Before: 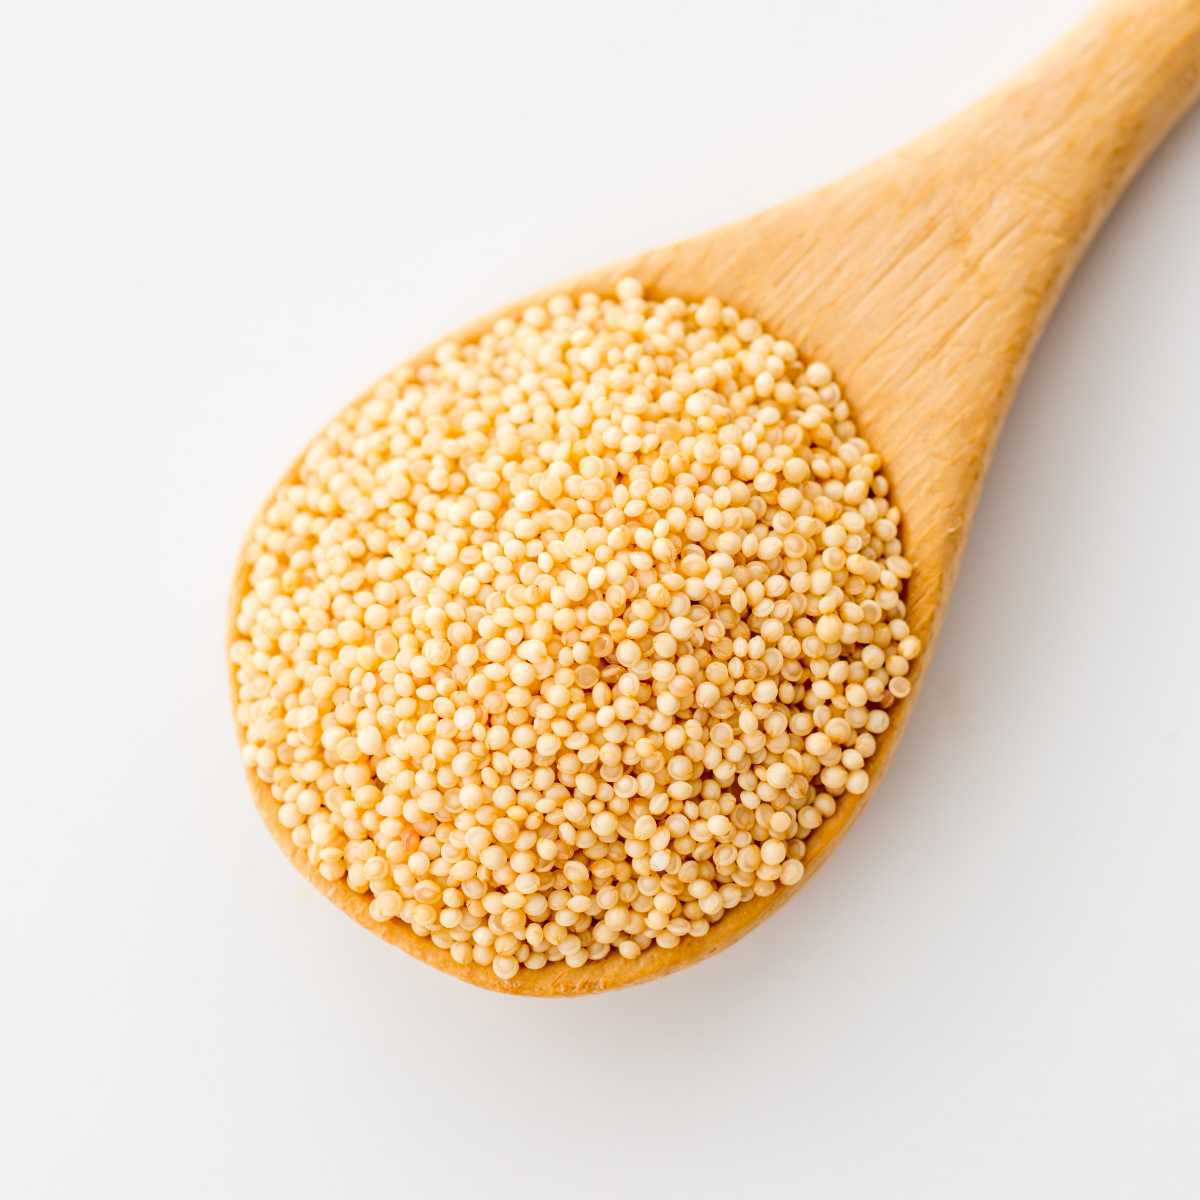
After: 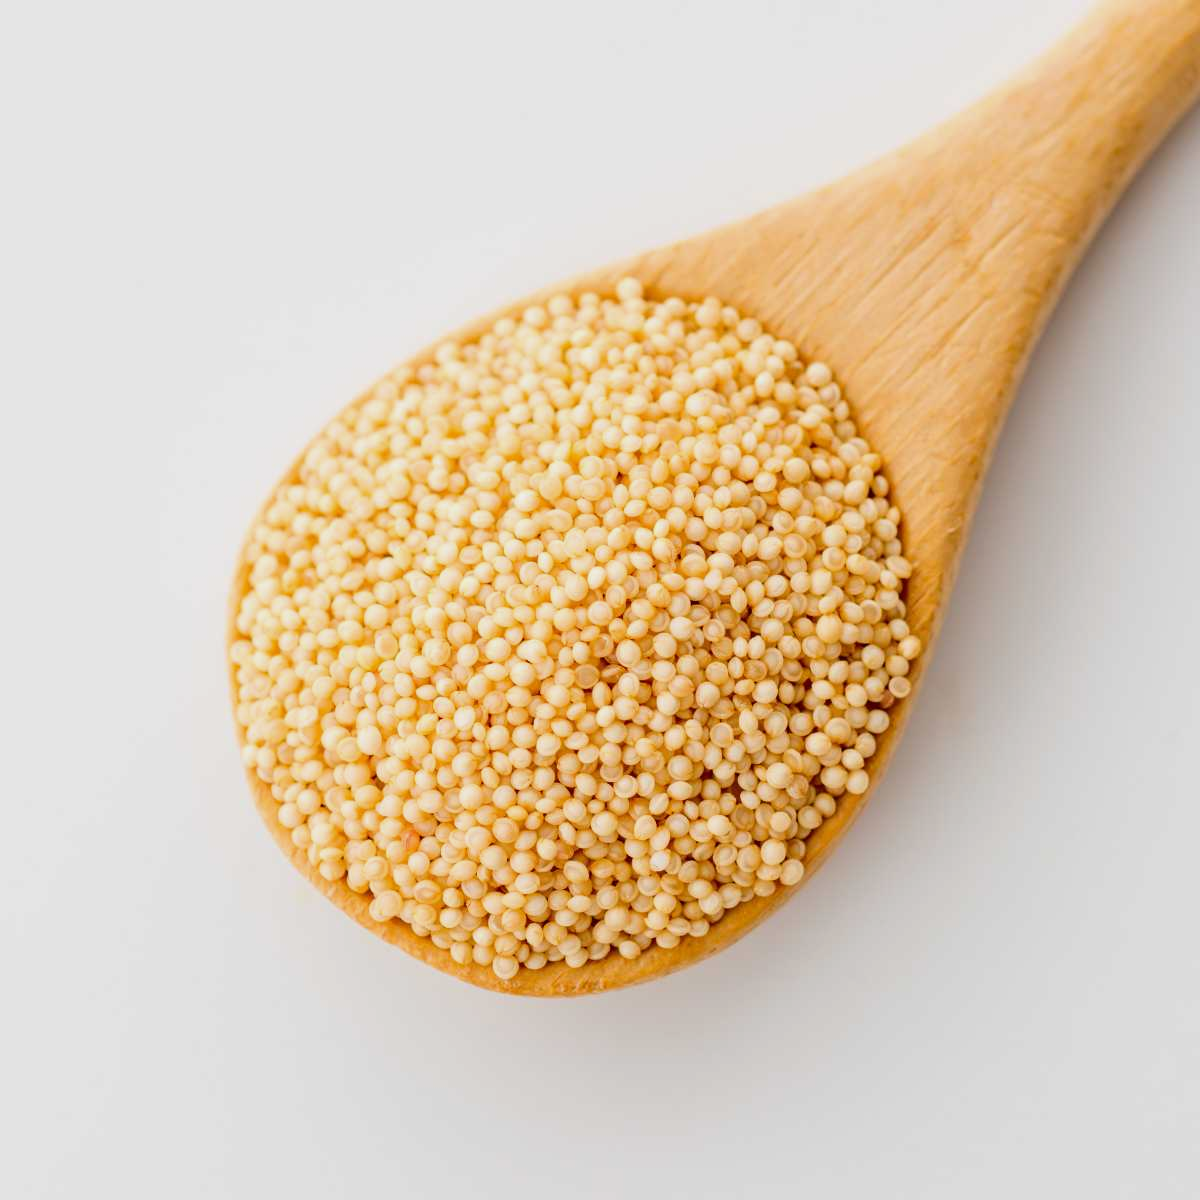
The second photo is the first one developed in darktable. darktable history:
exposure: exposure -0.212 EV, compensate exposure bias true, compensate highlight preservation false
